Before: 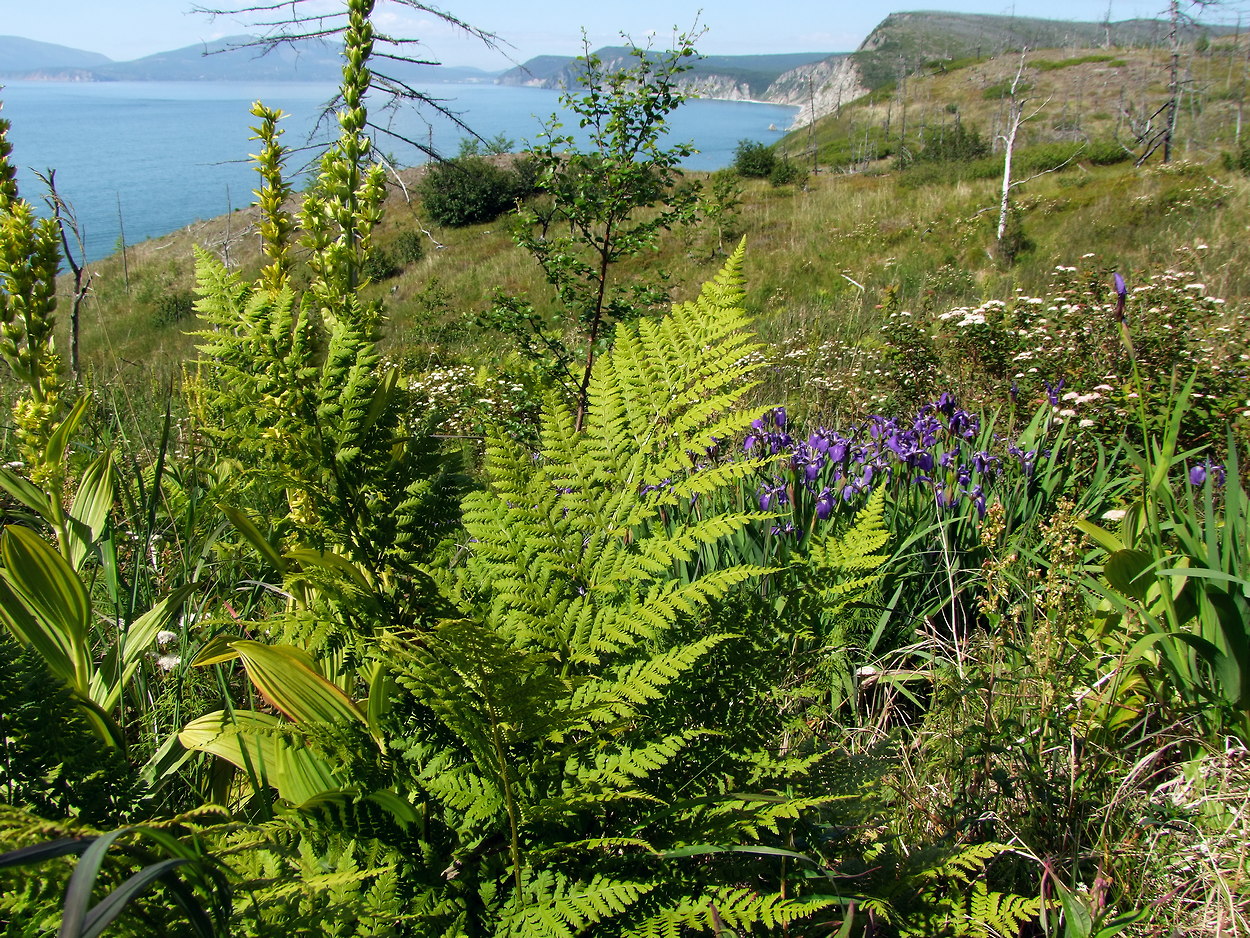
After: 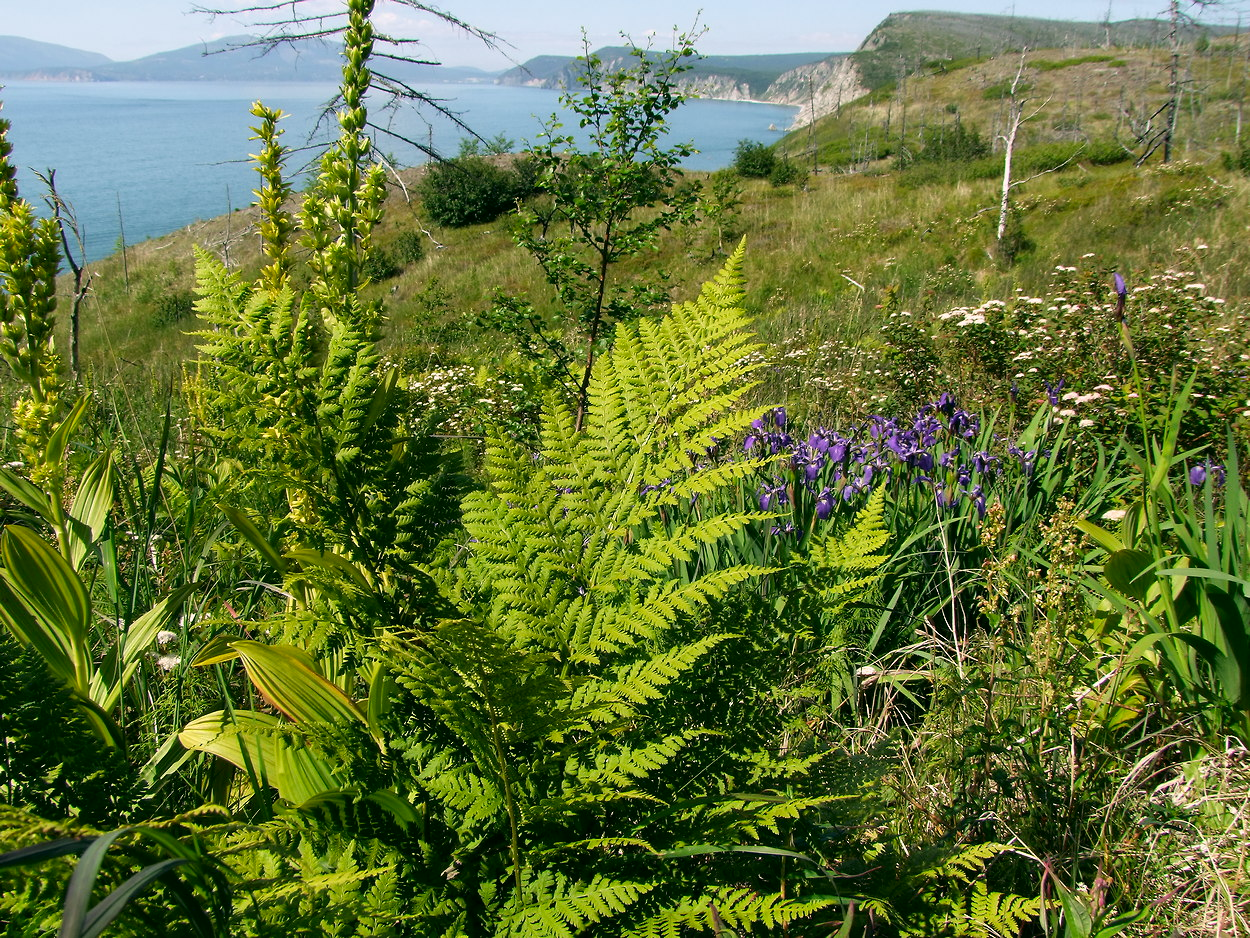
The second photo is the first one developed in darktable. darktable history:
color correction: highlights a* 4.33, highlights b* 4.93, shadows a* -8.07, shadows b* 4.64
